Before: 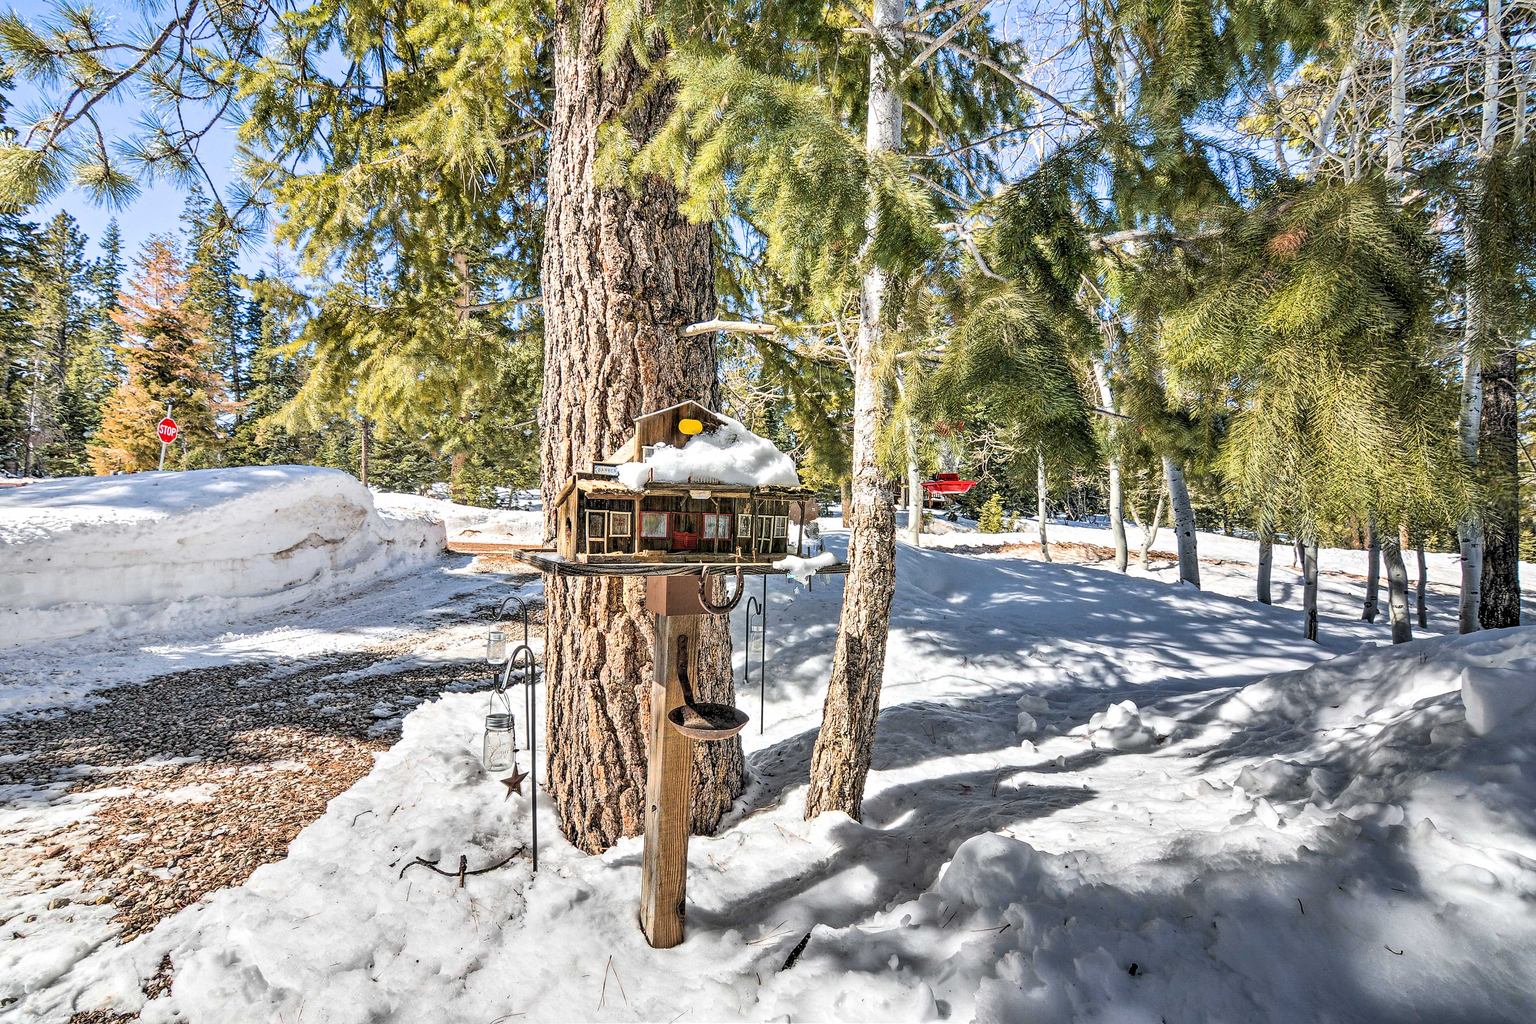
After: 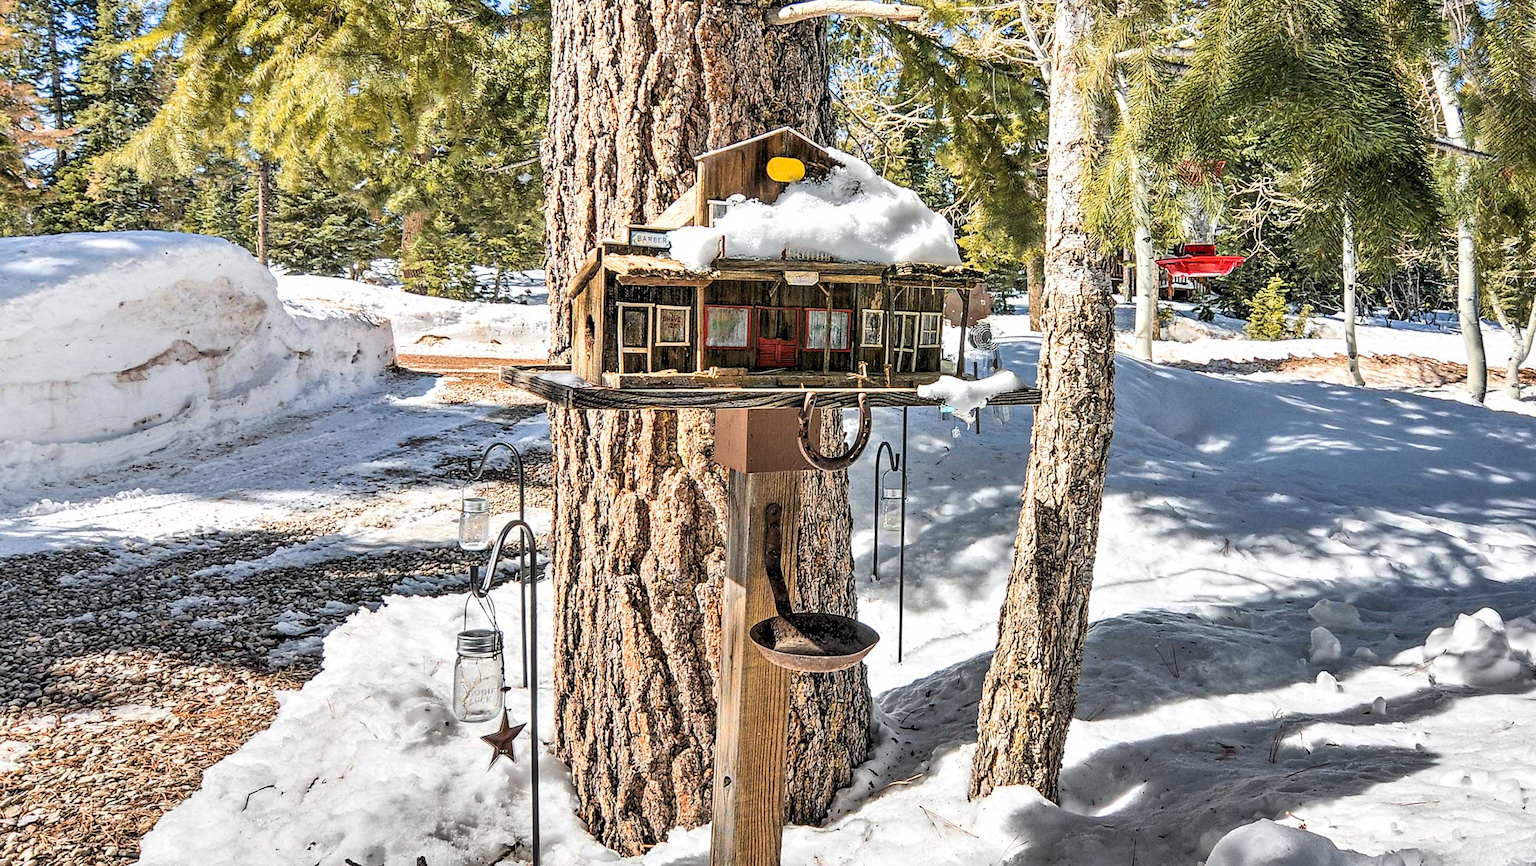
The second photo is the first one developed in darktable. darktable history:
crop: left 13.098%, top 31.391%, right 24.519%, bottom 15.834%
